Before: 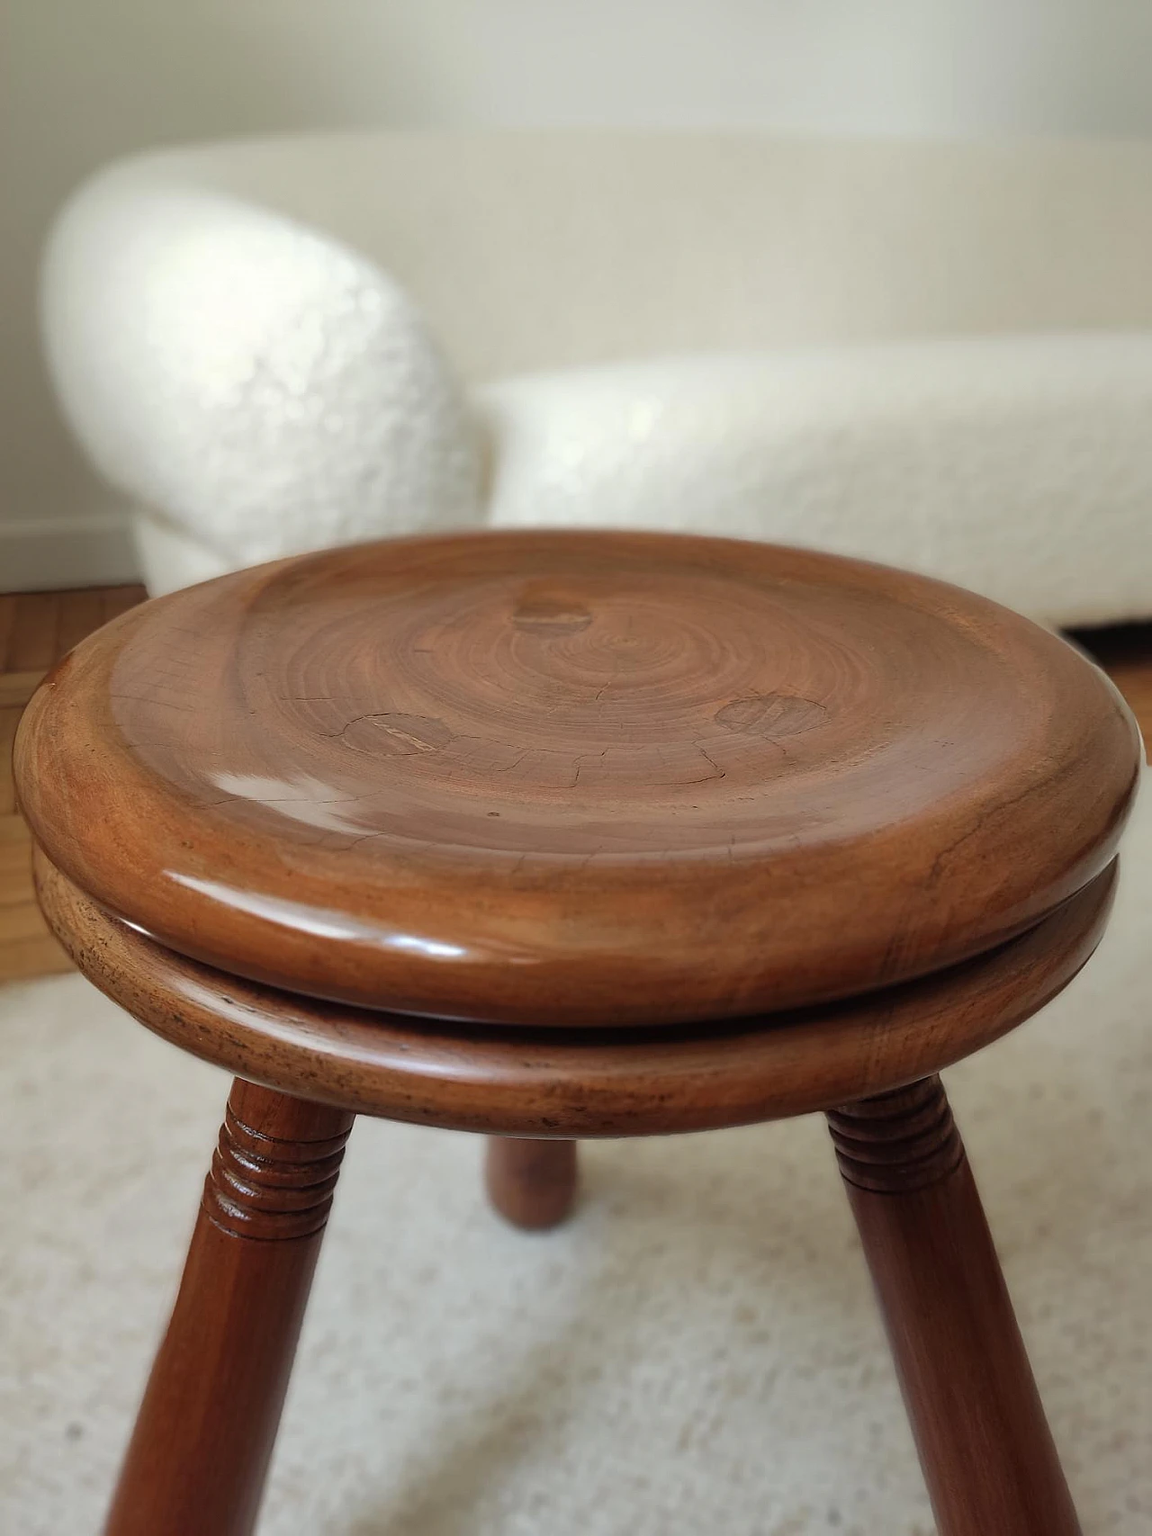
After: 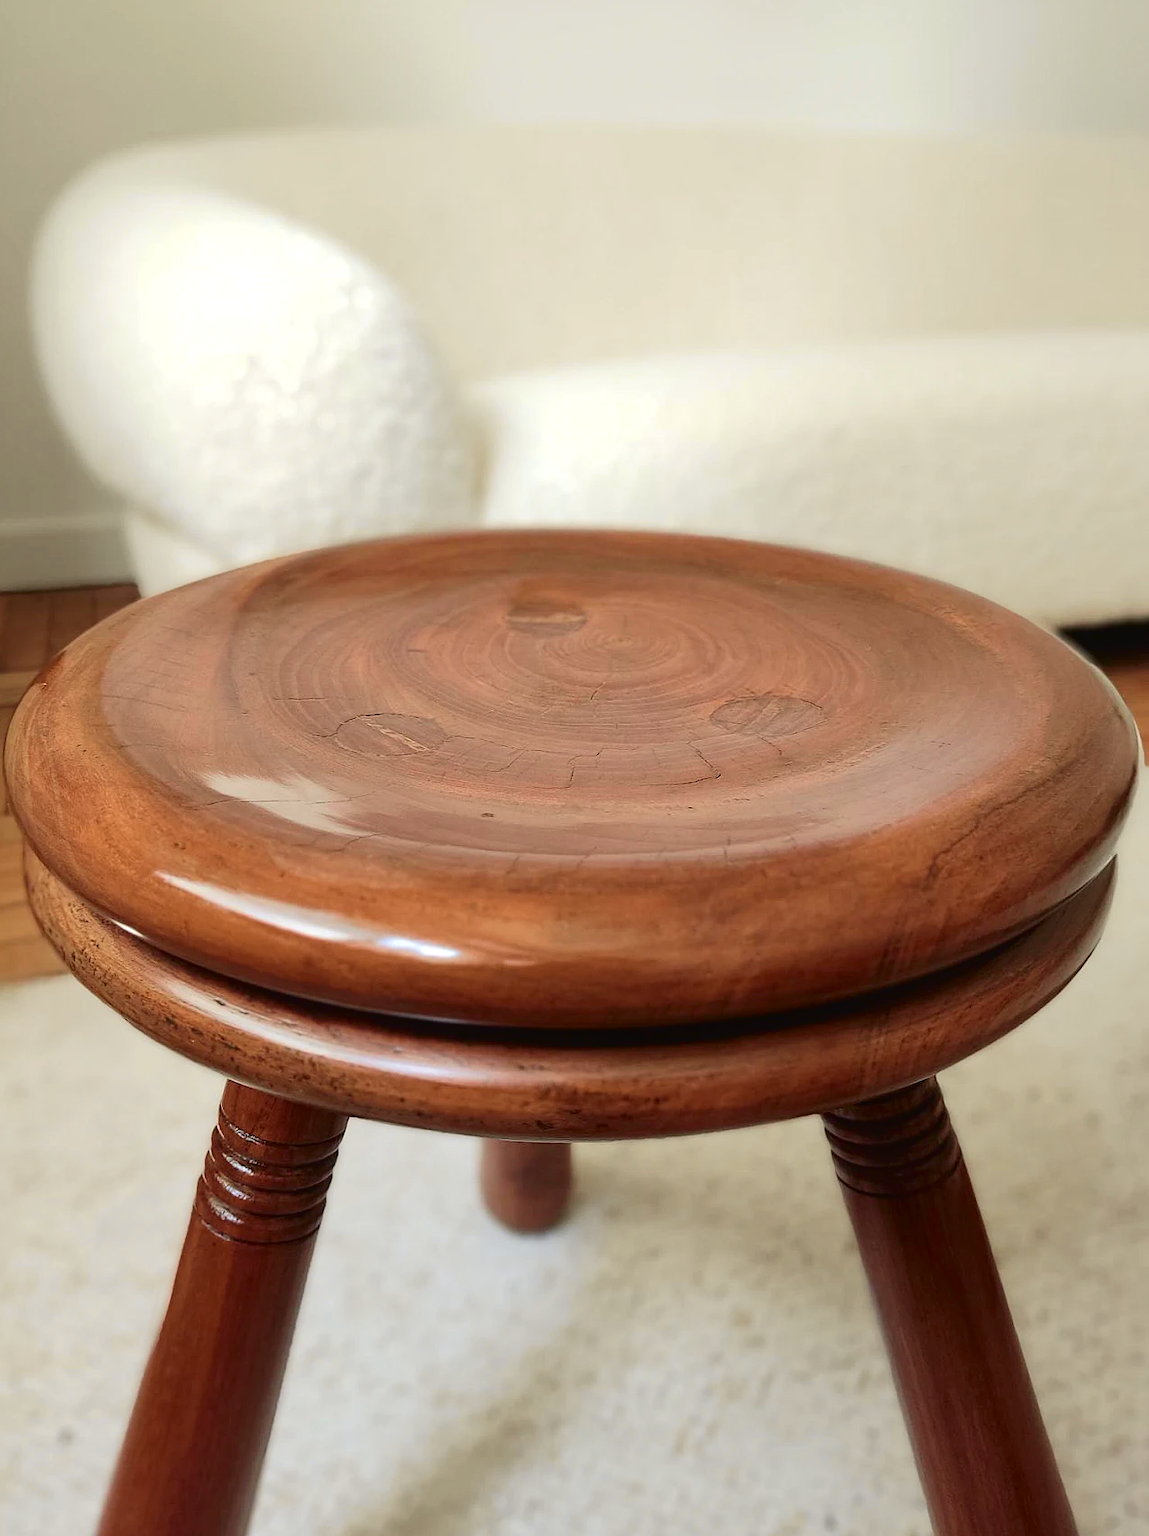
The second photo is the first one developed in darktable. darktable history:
crop and rotate: left 0.786%, top 0.321%, bottom 0.301%
exposure: exposure 0.2 EV
tone curve: curves: ch0 [(0, 0.018) (0.061, 0.041) (0.205, 0.191) (0.289, 0.292) (0.39, 0.424) (0.493, 0.551) (0.666, 0.743) (0.795, 0.841) (1, 0.998)]; ch1 [(0, 0) (0.385, 0.343) (0.439, 0.415) (0.494, 0.498) (0.501, 0.501) (0.51, 0.509) (0.548, 0.563) (0.586, 0.61) (0.684, 0.658) (0.783, 0.804) (1, 1)]; ch2 [(0, 0) (0.304, 0.31) (0.403, 0.399) (0.441, 0.428) (0.47, 0.469) (0.498, 0.496) (0.524, 0.538) (0.566, 0.579) (0.648, 0.665) (0.697, 0.699) (1, 1)], color space Lab, independent channels, preserve colors none
